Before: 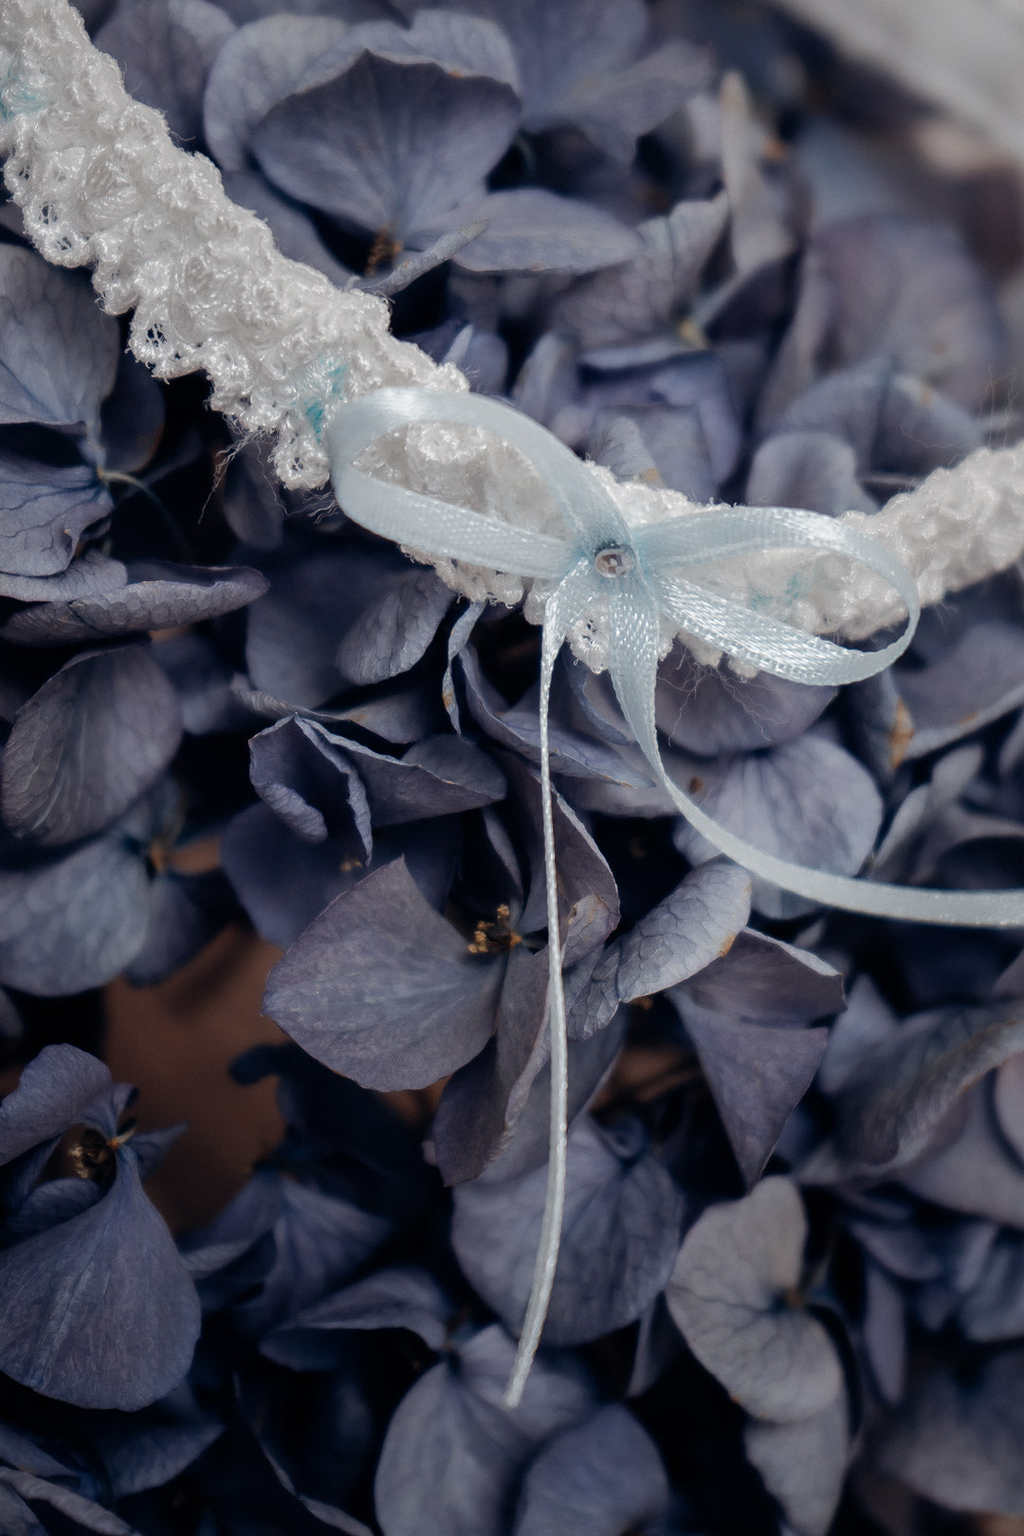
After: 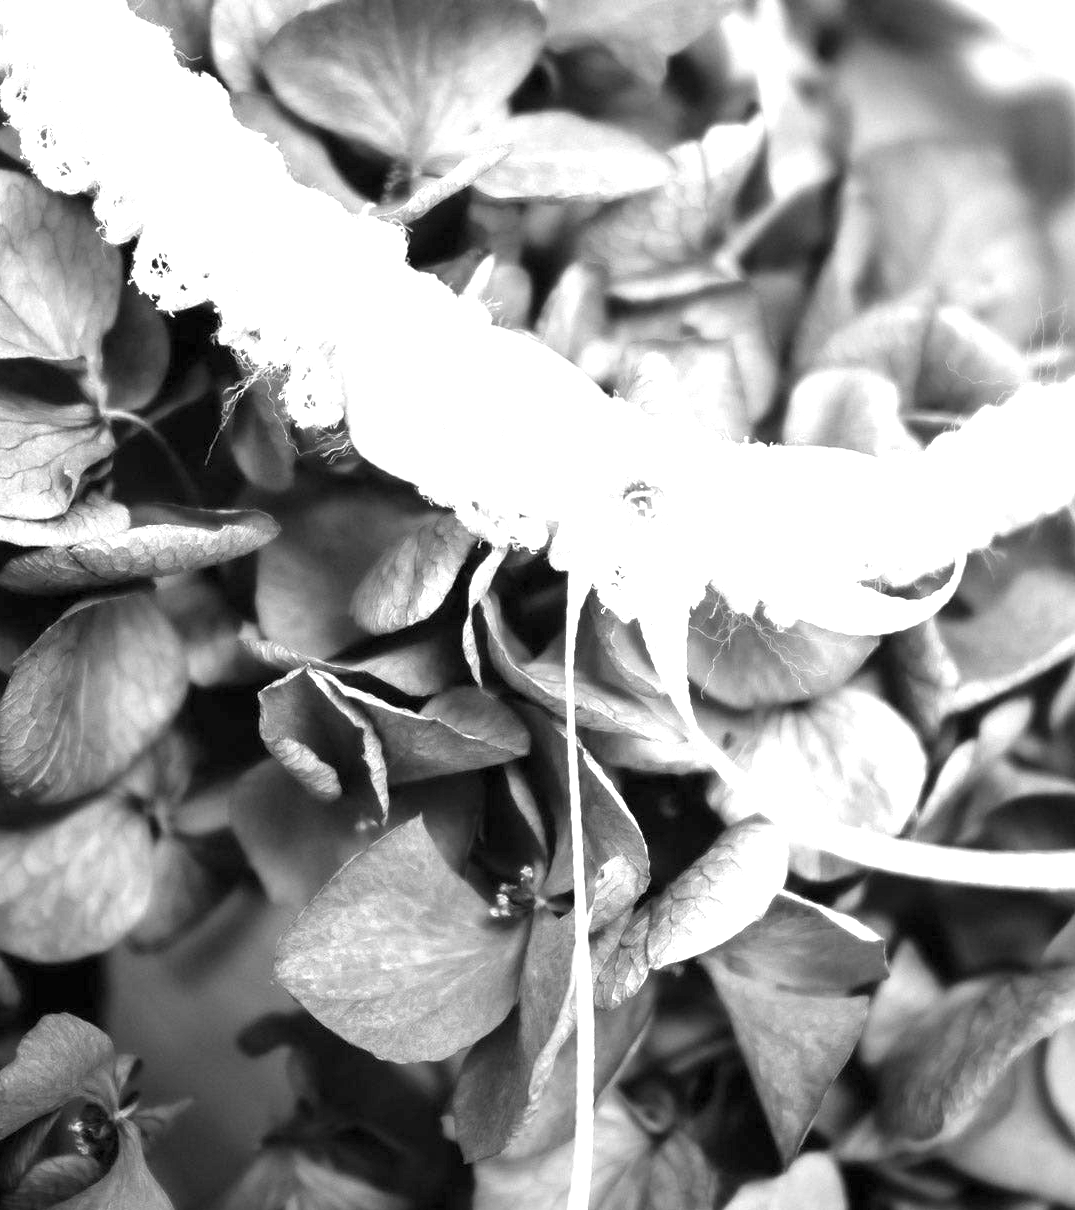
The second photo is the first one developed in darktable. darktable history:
crop: left 0.387%, top 5.469%, bottom 19.809%
exposure: exposure 2.207 EV, compensate highlight preservation false
monochrome: on, module defaults
